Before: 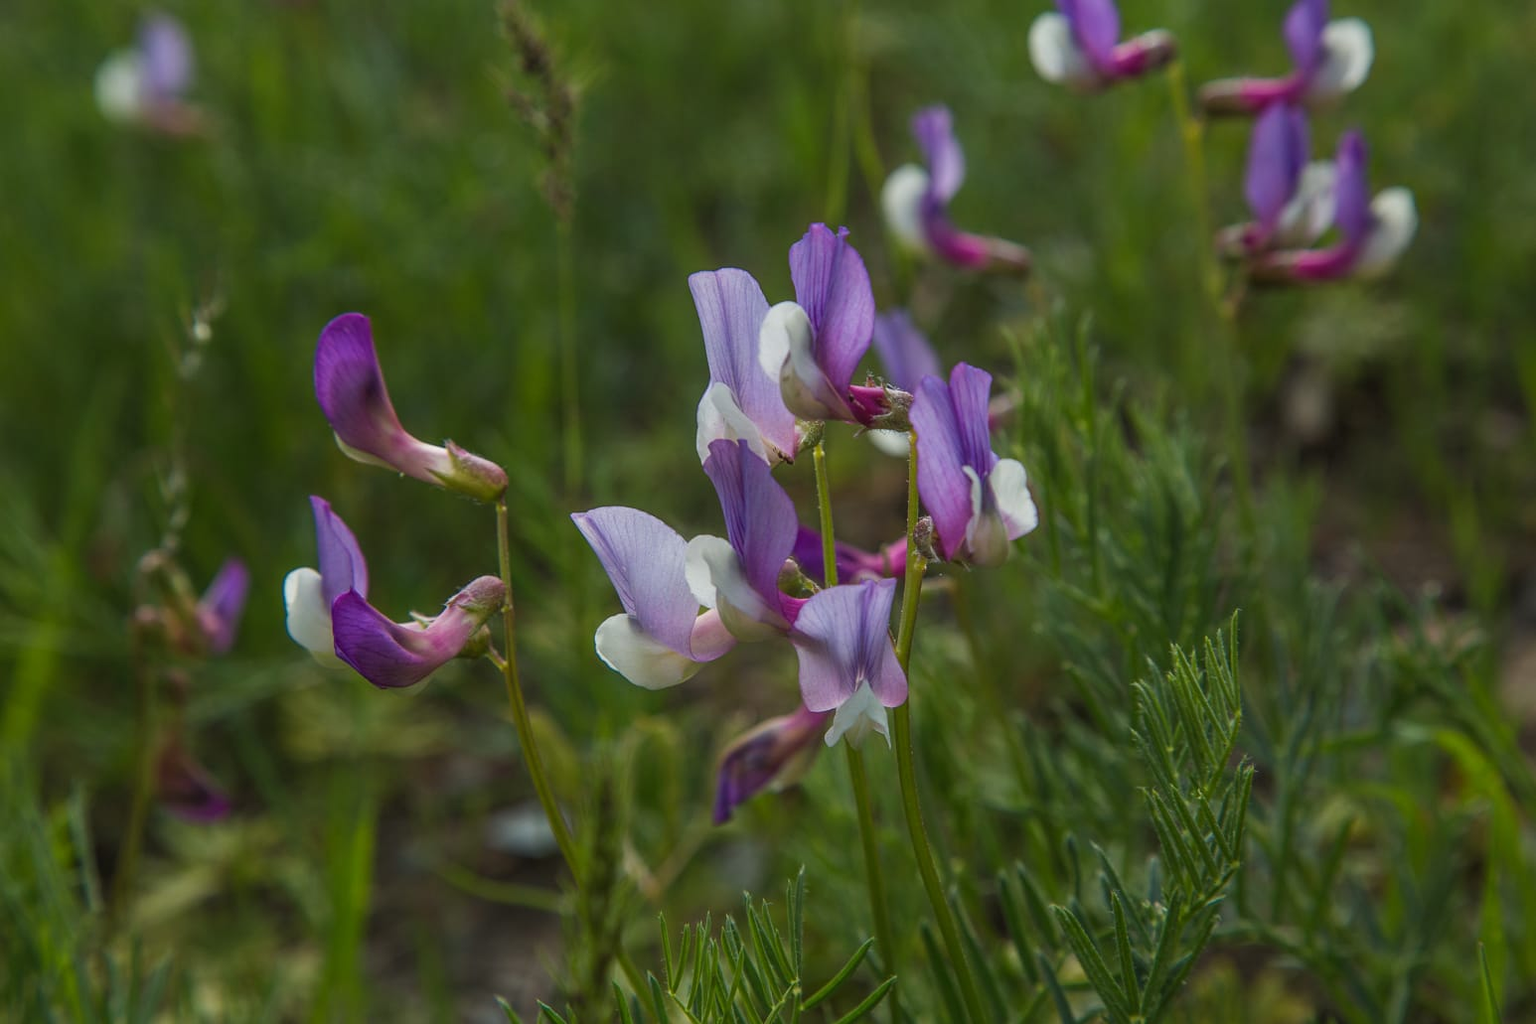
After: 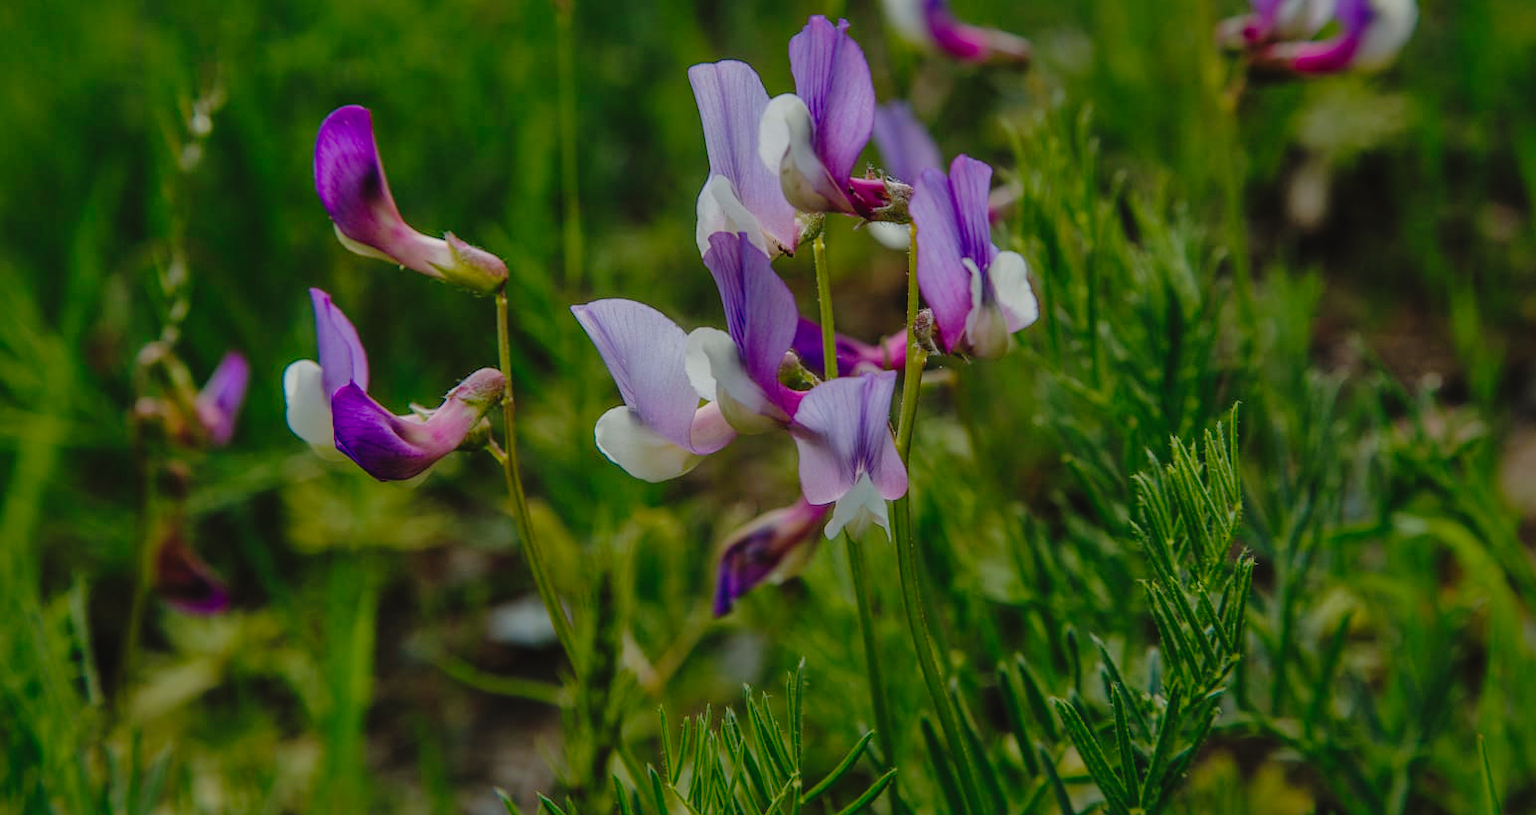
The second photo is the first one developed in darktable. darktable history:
crop and rotate: top 20.332%
shadows and highlights: on, module defaults
tone curve: curves: ch0 [(0, 0.013) (0.181, 0.074) (0.337, 0.304) (0.498, 0.485) (0.78, 0.742) (0.993, 0.954)]; ch1 [(0, 0) (0.294, 0.184) (0.359, 0.34) (0.362, 0.35) (0.43, 0.41) (0.469, 0.463) (0.495, 0.502) (0.54, 0.563) (0.612, 0.641) (1, 1)]; ch2 [(0, 0) (0.44, 0.437) (0.495, 0.502) (0.524, 0.534) (0.557, 0.56) (0.634, 0.654) (0.728, 0.722) (1, 1)], preserve colors none
